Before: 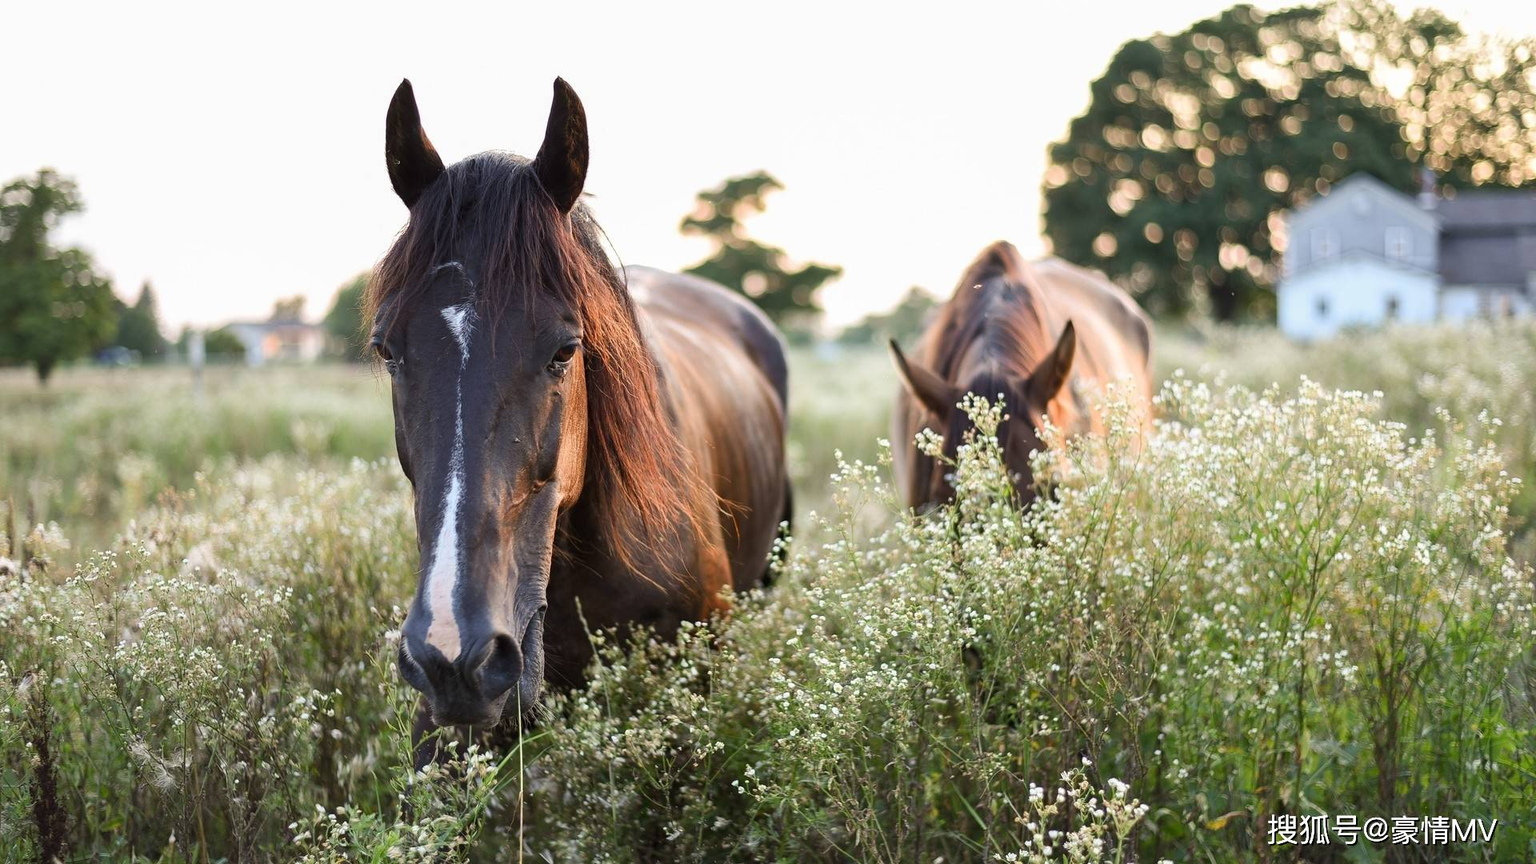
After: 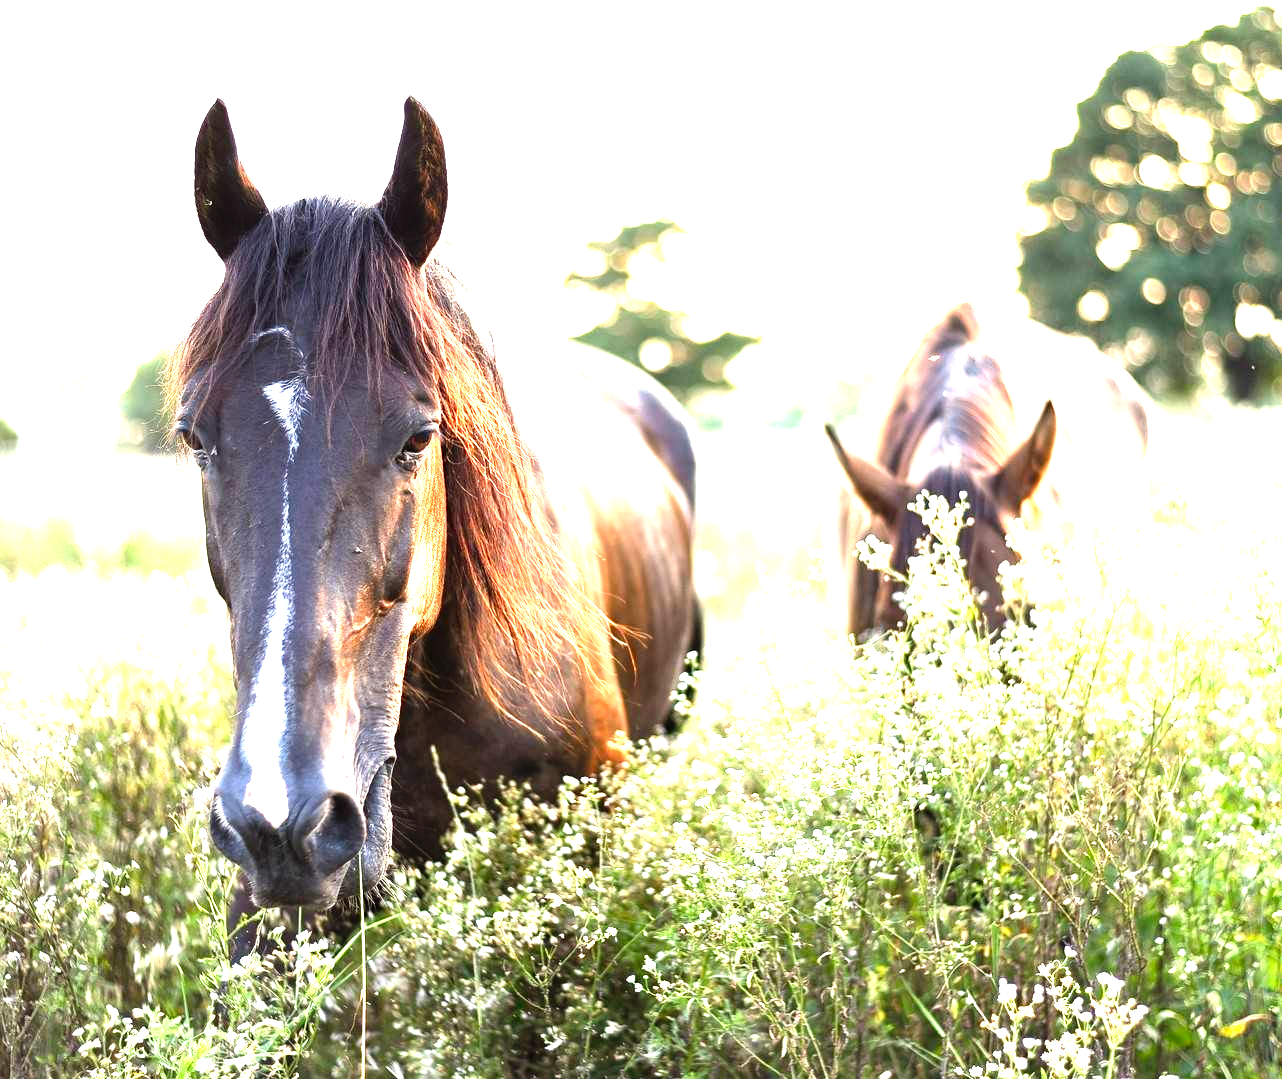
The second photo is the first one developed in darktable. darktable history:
crop and rotate: left 15.003%, right 18.206%
levels: levels [0, 0.281, 0.562]
